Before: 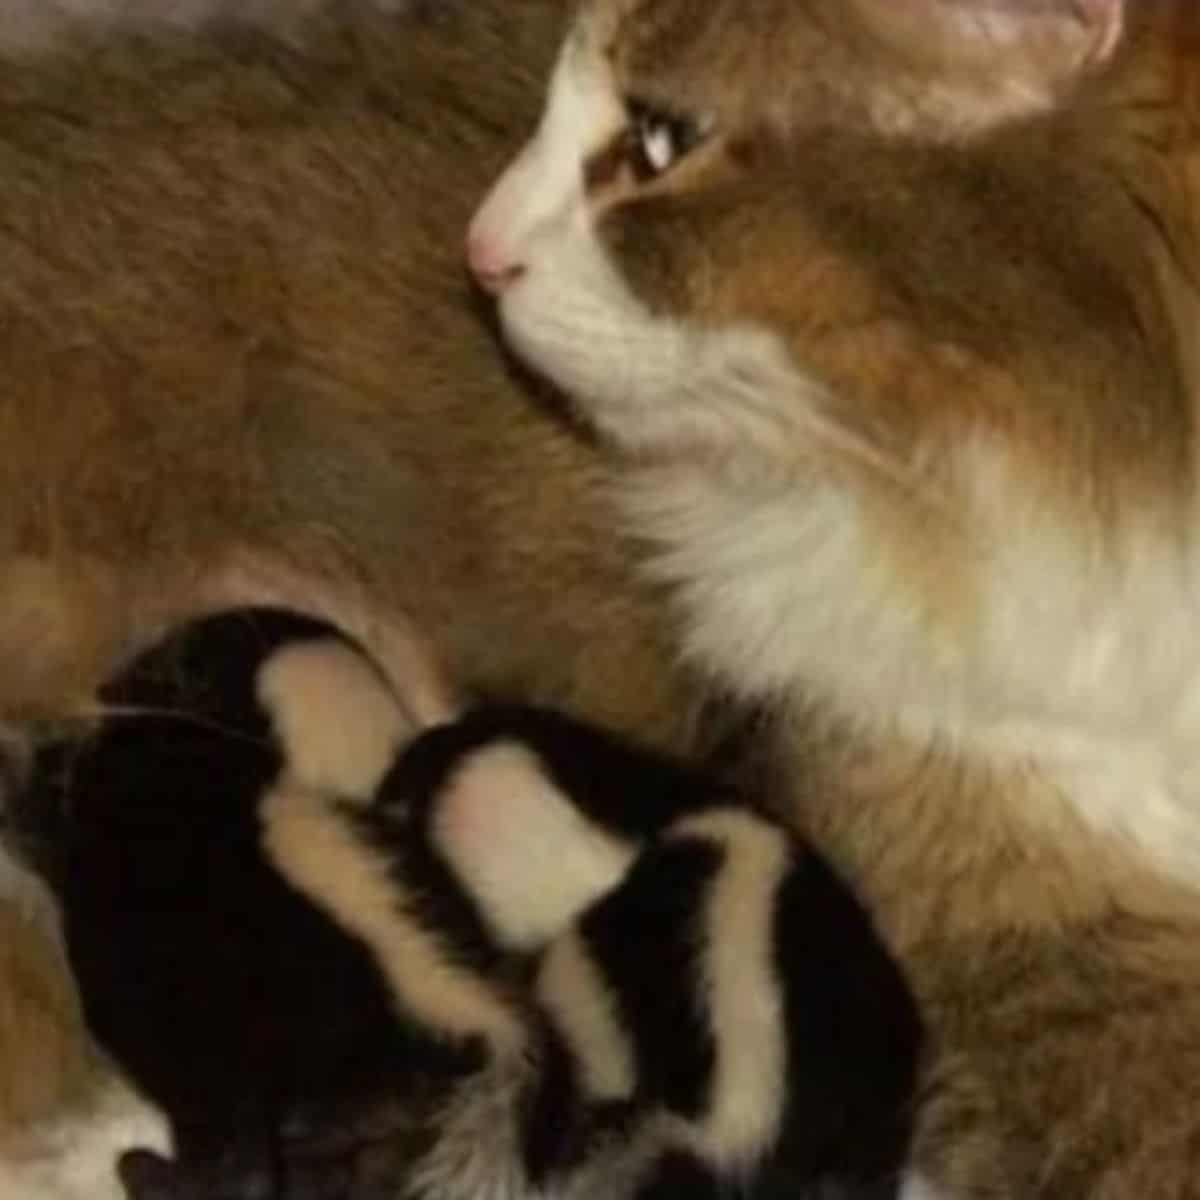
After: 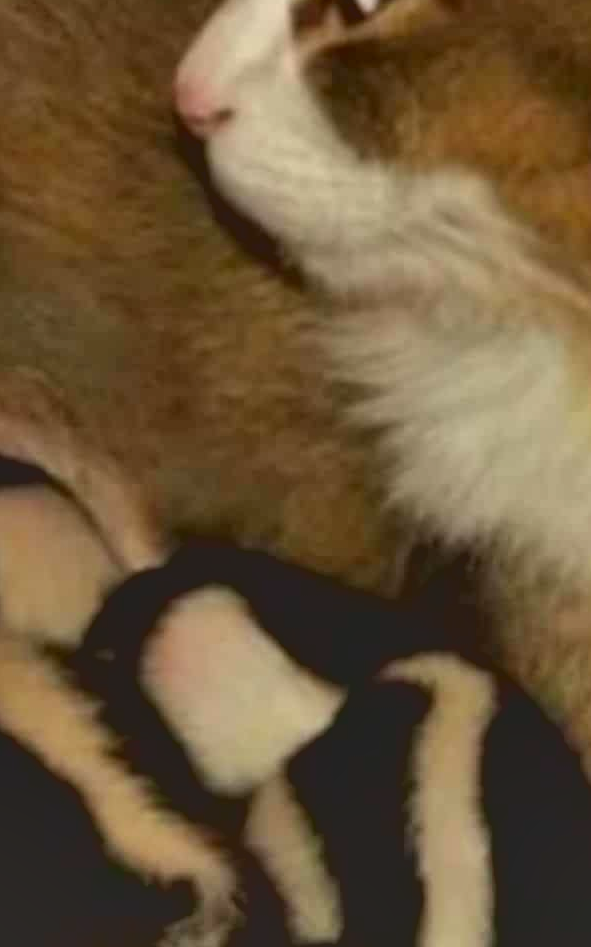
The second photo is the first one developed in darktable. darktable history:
shadows and highlights: soften with gaussian
contrast brightness saturation: saturation 0.126
crop and rotate: angle 0.024°, left 24.373%, top 13.048%, right 26.307%, bottom 7.926%
tone curve: curves: ch0 [(0.122, 0.111) (1, 1)], color space Lab, independent channels
